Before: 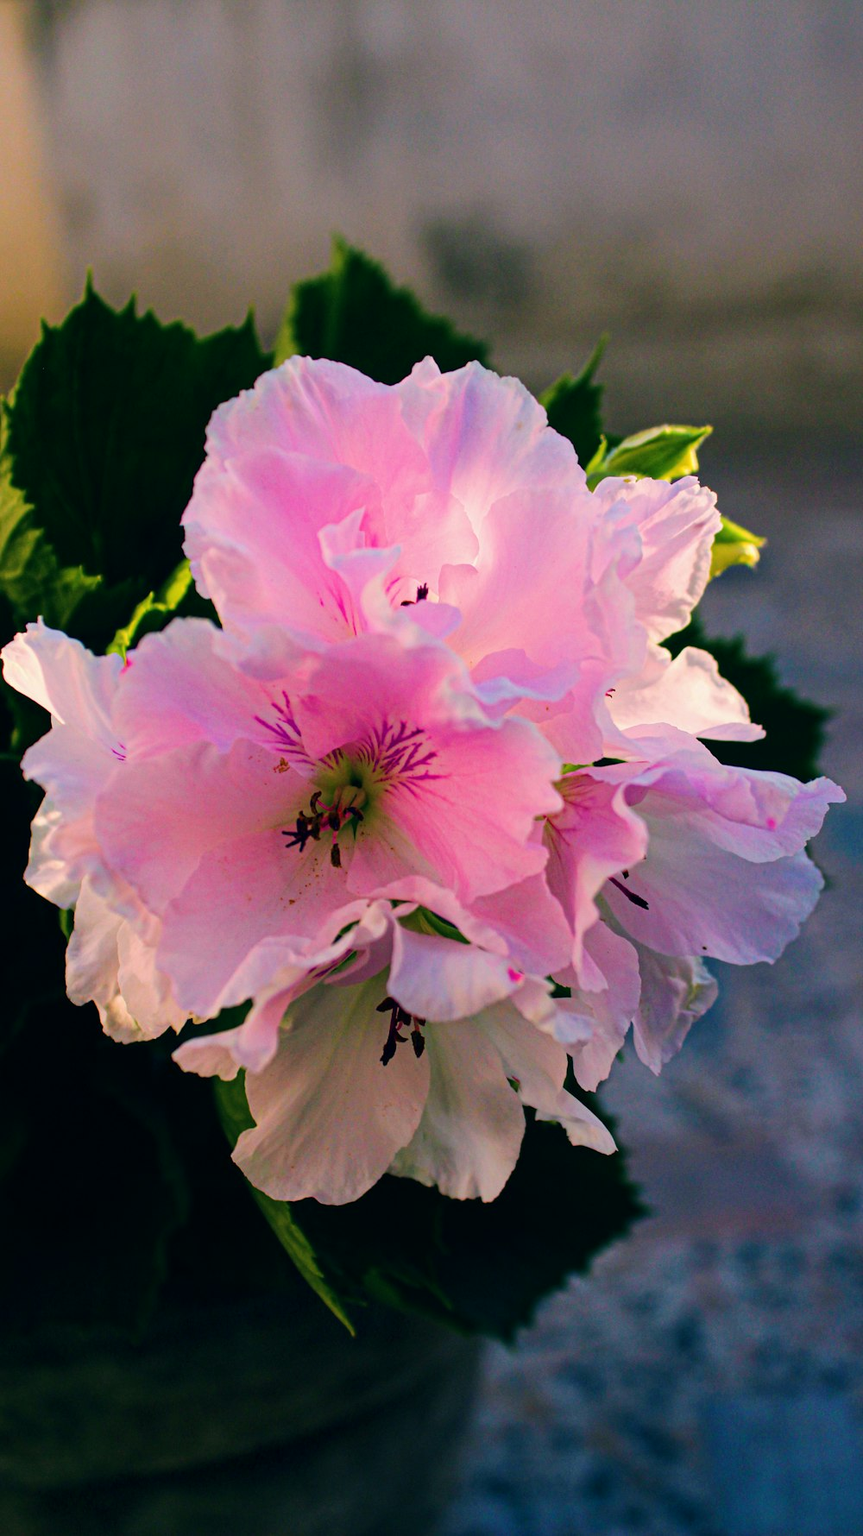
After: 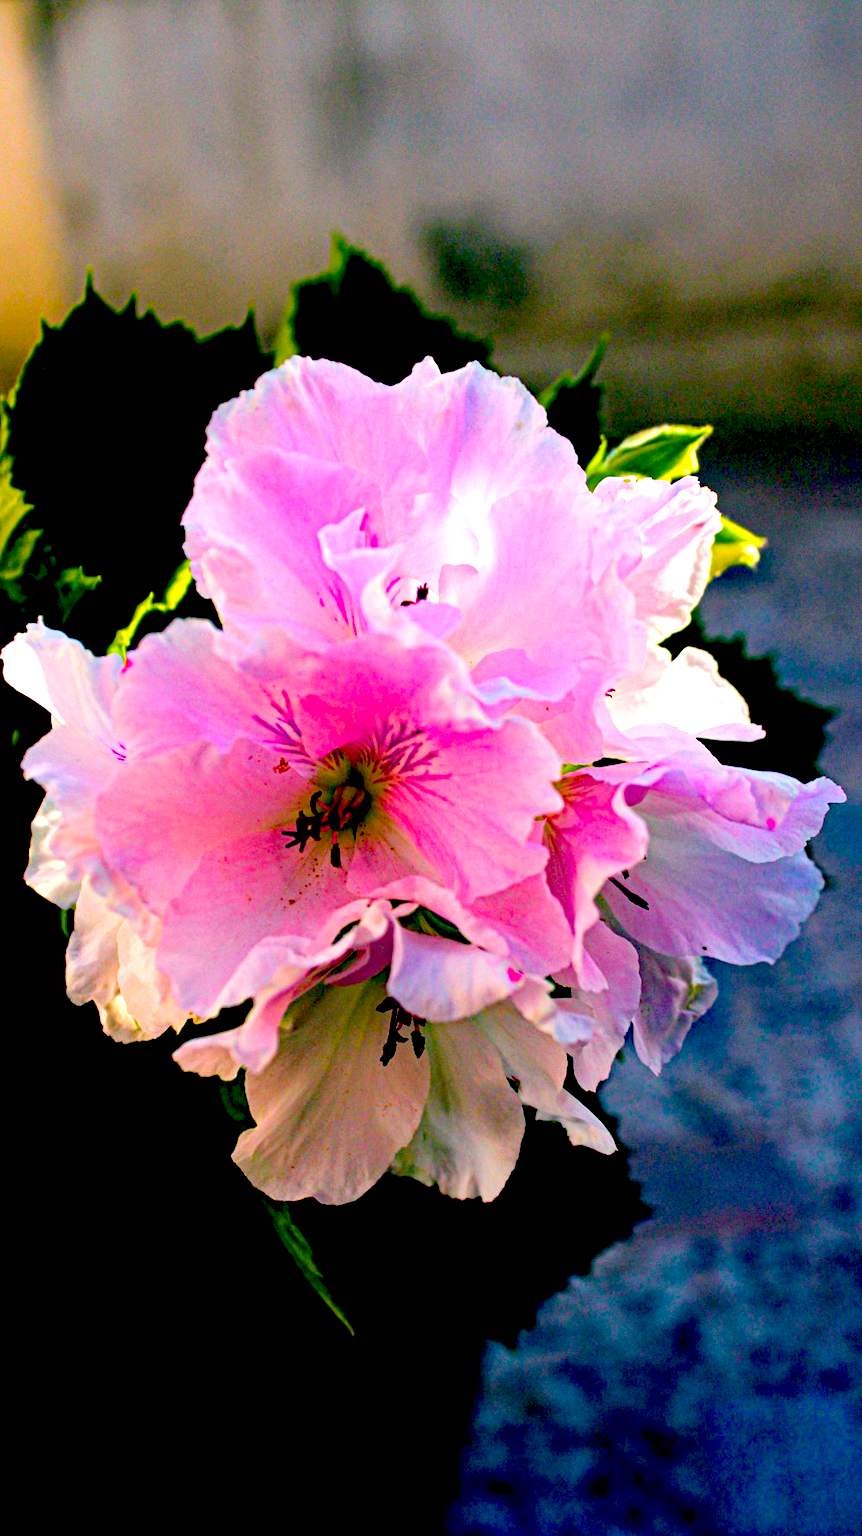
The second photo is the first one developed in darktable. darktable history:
exposure: black level correction 0.033, exposure 0.908 EV, compensate highlight preservation false
haze removal: strength 0.29, distance 0.25, compatibility mode true, adaptive false
